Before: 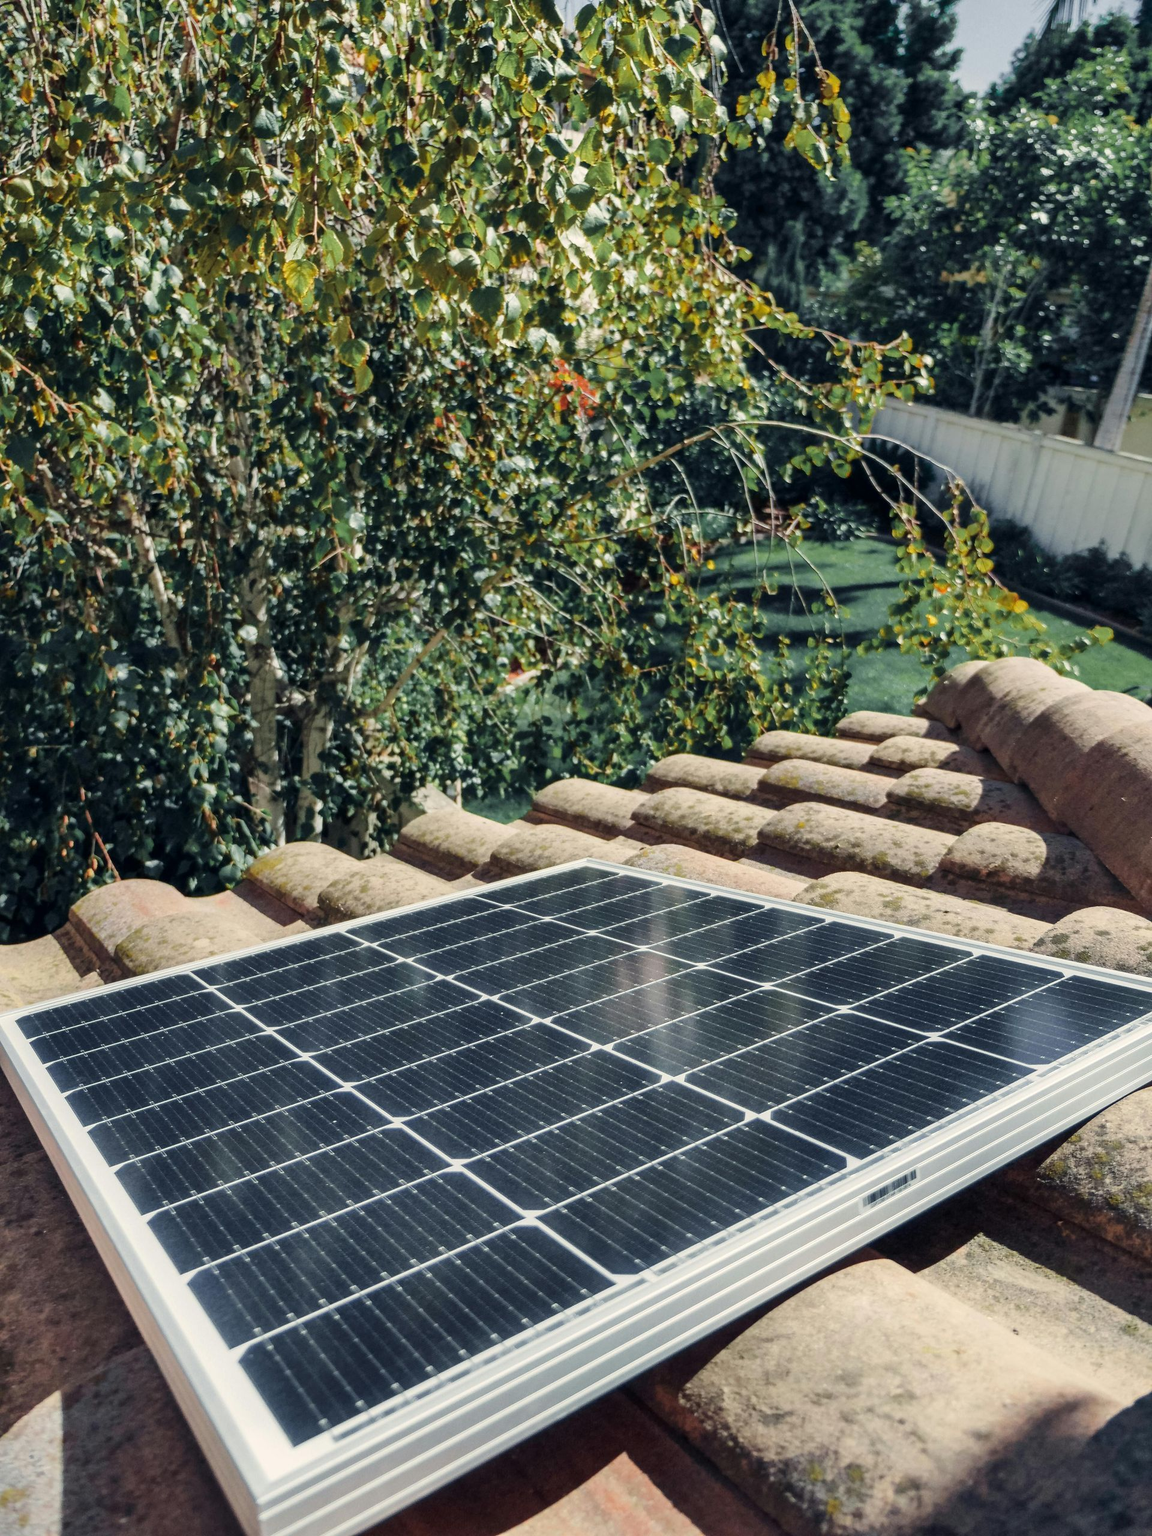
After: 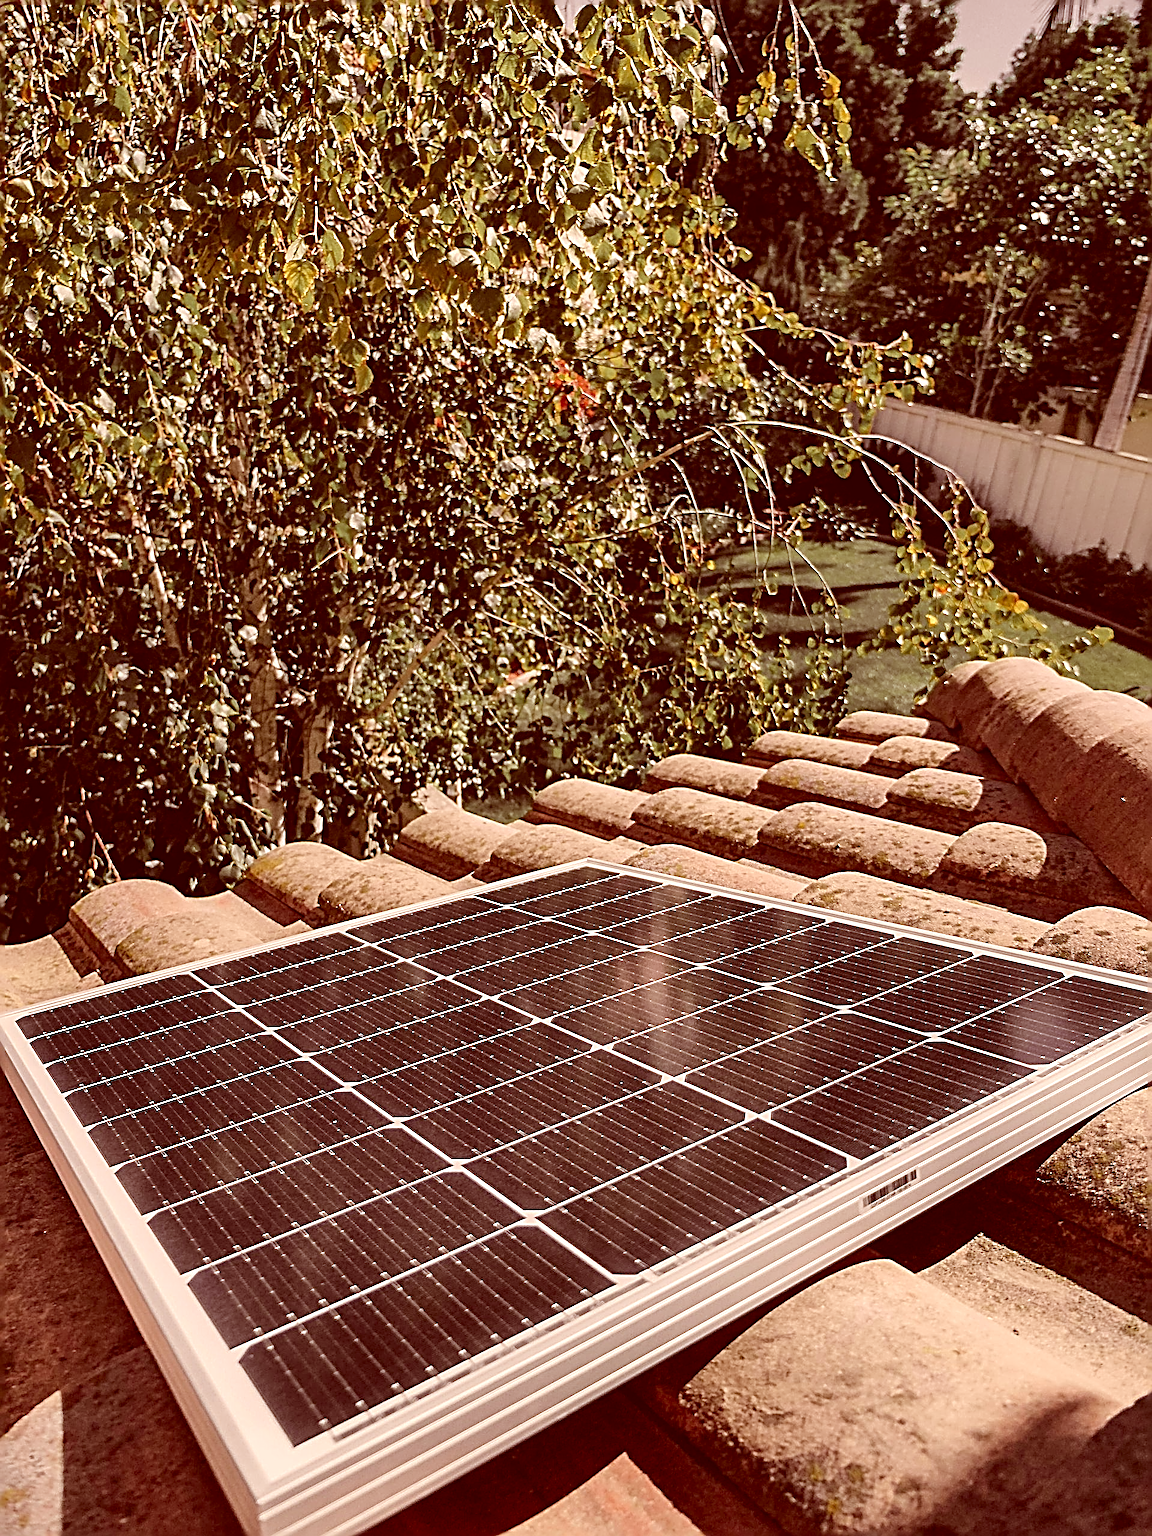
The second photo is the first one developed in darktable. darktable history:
color correction: highlights a* 9.03, highlights b* 8.71, shadows a* 40, shadows b* 40, saturation 0.8
sharpen: radius 3.158, amount 1.731
